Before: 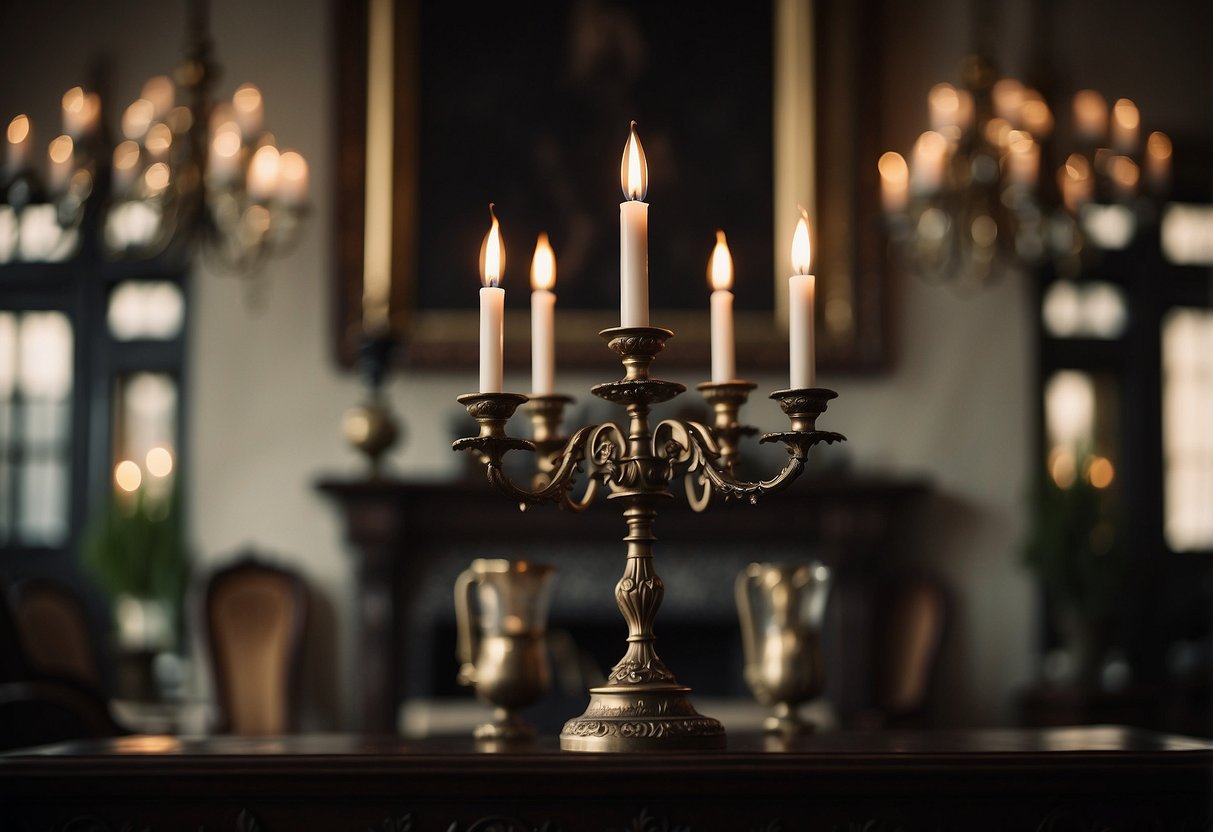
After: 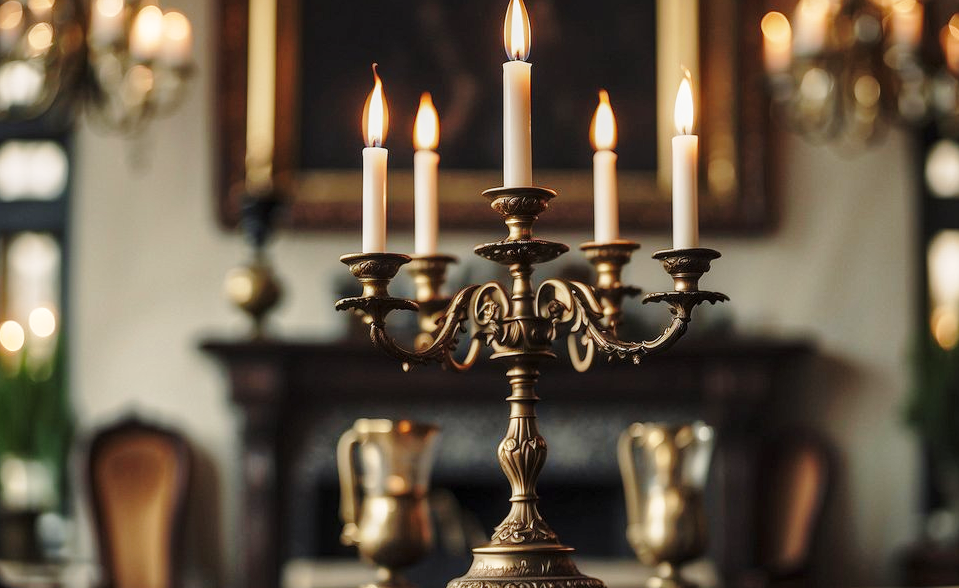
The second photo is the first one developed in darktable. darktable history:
local contrast: on, module defaults
shadows and highlights: on, module defaults
base curve: curves: ch0 [(0, 0) (0.028, 0.03) (0.121, 0.232) (0.46, 0.748) (0.859, 0.968) (1, 1)], preserve colors none
crop: left 9.673%, top 16.946%, right 11.203%, bottom 12.322%
